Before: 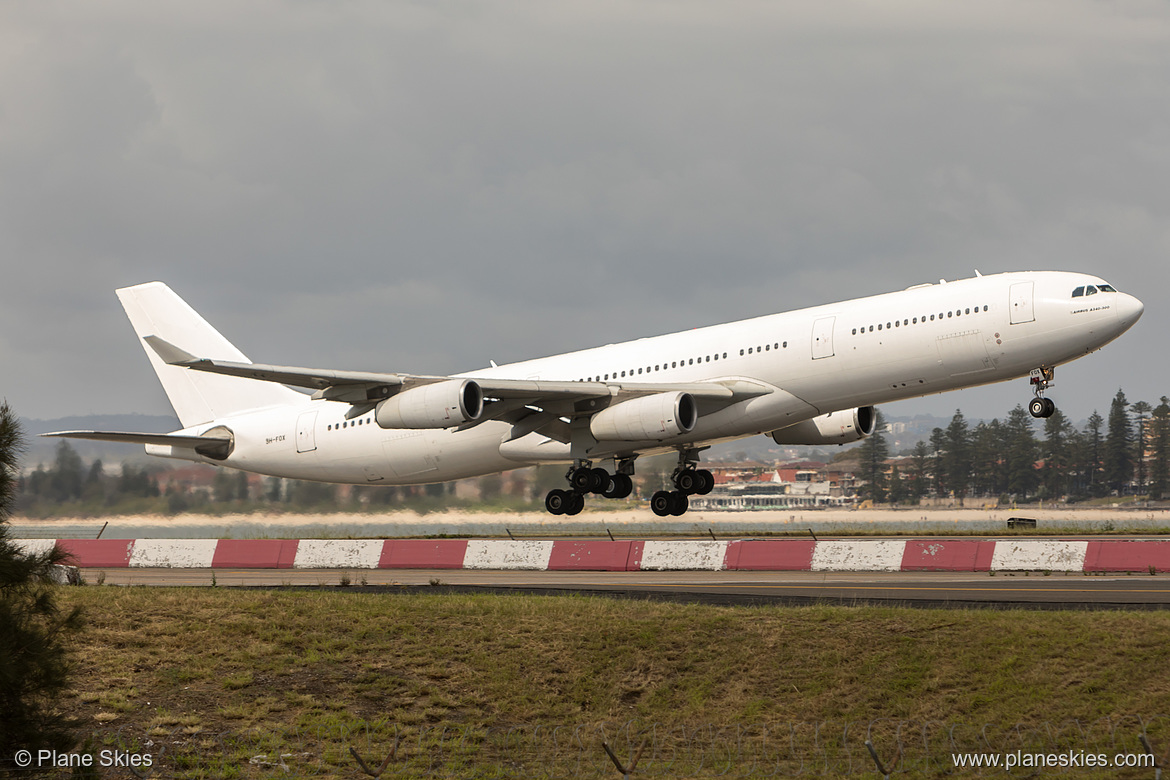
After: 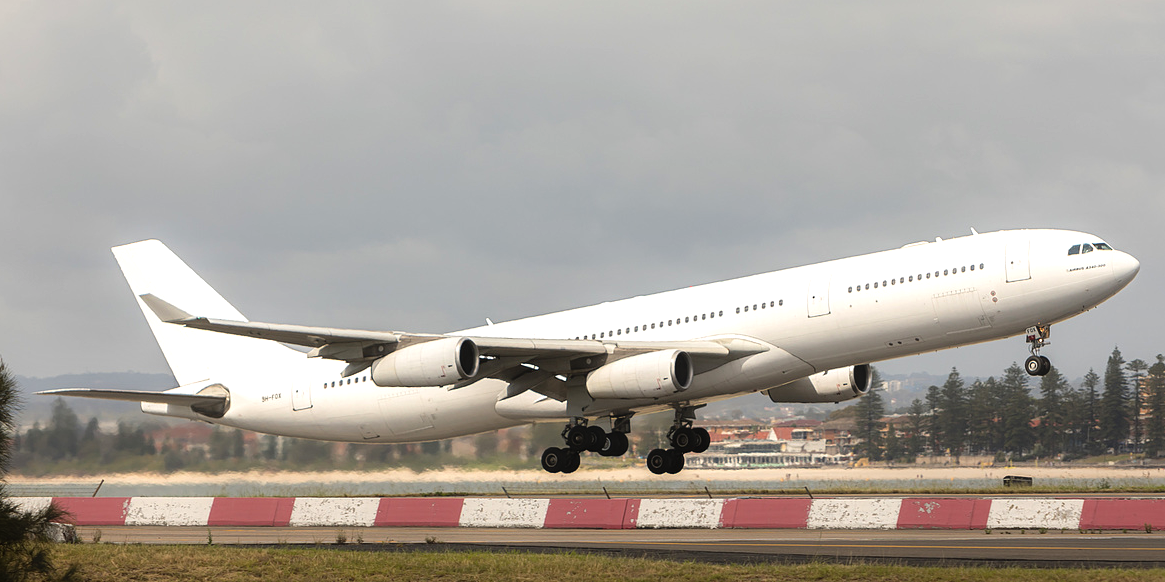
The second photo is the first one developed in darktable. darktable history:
contrast equalizer: octaves 7, y [[0.5, 0.486, 0.447, 0.446, 0.489, 0.5], [0.5 ×6], [0.5 ×6], [0 ×6], [0 ×6]]
tone equalizer: -8 EV -0.385 EV, -7 EV -0.385 EV, -6 EV -0.33 EV, -5 EV -0.228 EV, -3 EV 0.233 EV, -2 EV 0.331 EV, -1 EV 0.407 EV, +0 EV 0.446 EV
crop: left 0.351%, top 5.479%, bottom 19.847%
